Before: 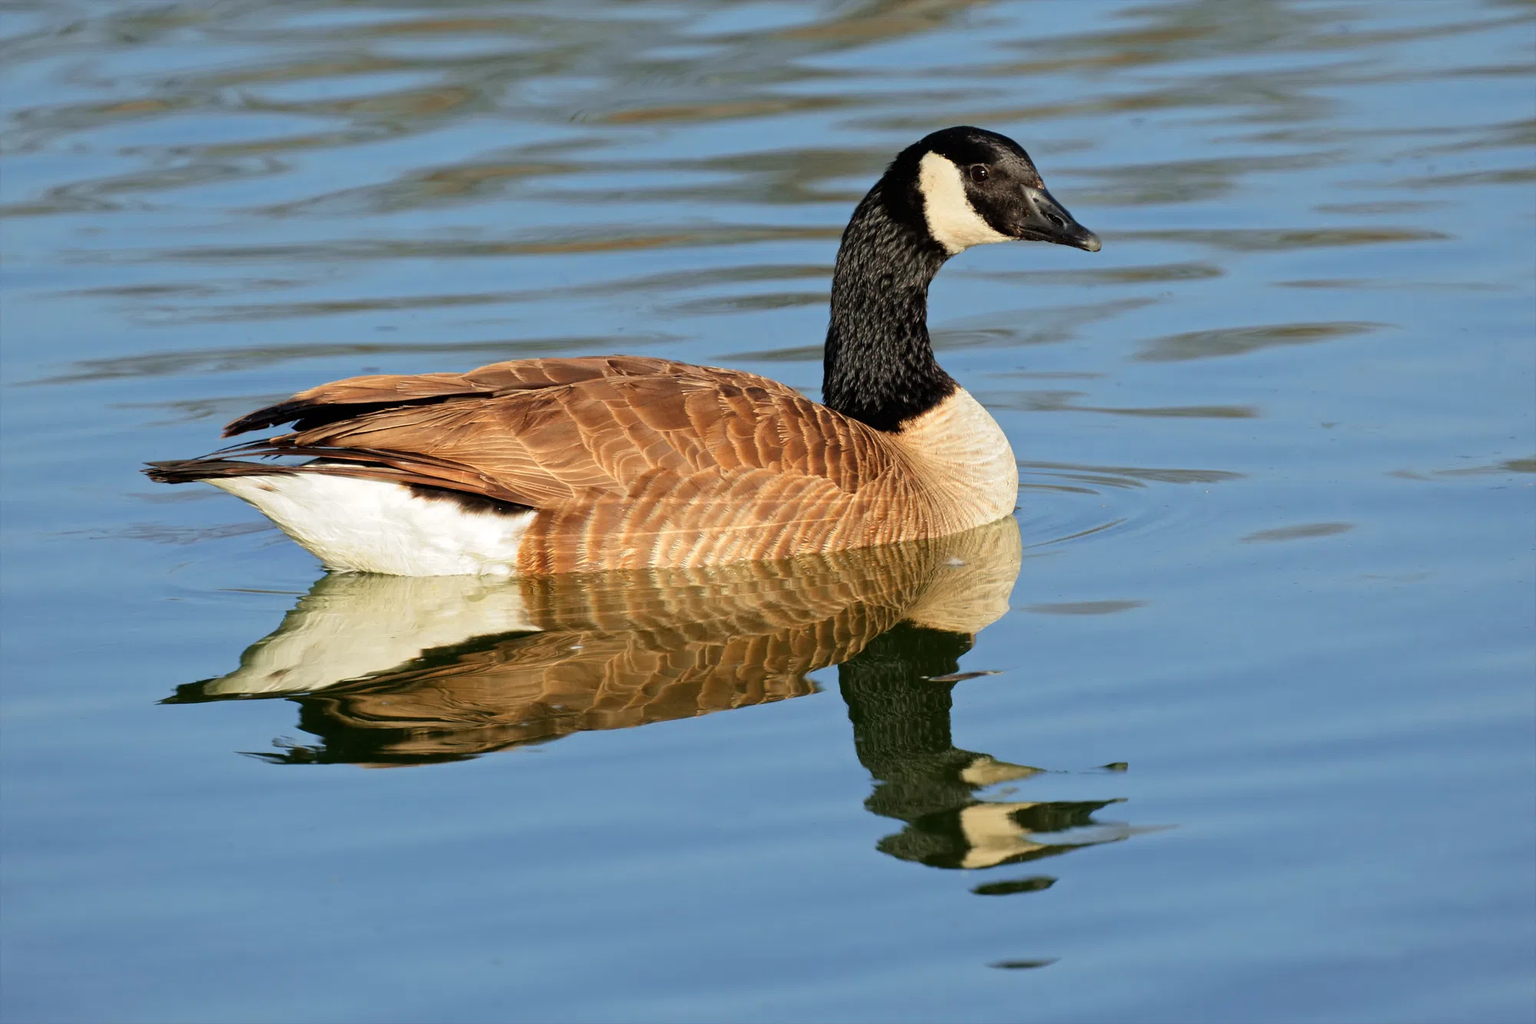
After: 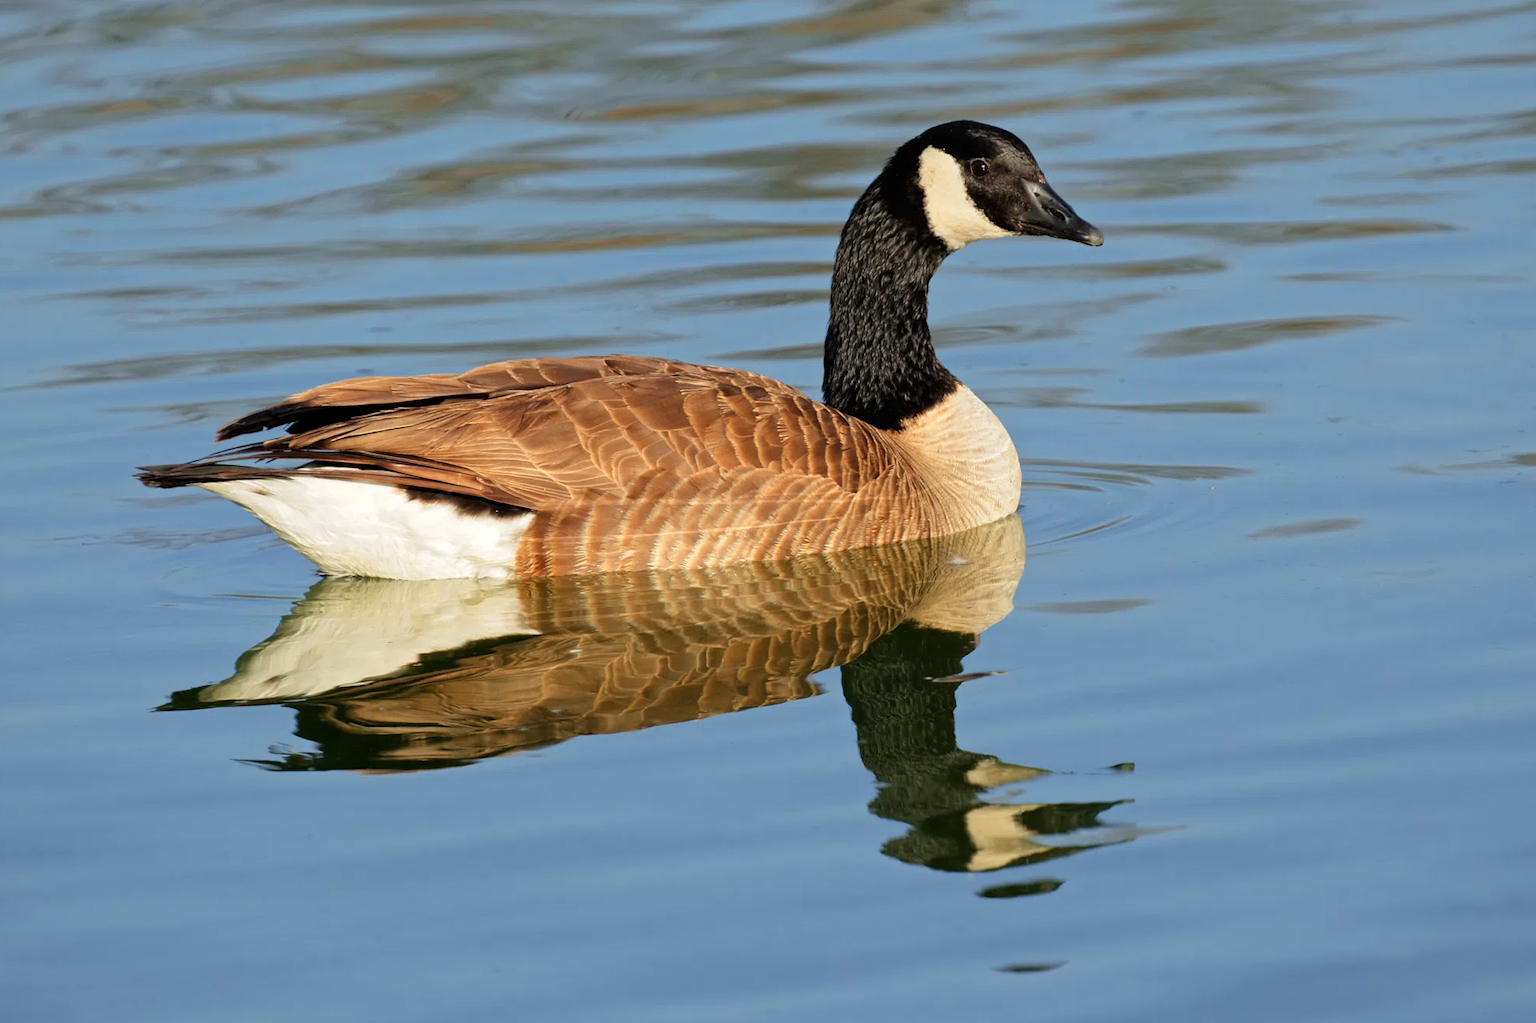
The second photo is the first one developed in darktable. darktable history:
rotate and perspective: rotation -0.45°, automatic cropping original format, crop left 0.008, crop right 0.992, crop top 0.012, crop bottom 0.988
color calibration: x 0.342, y 0.356, temperature 5122 K
